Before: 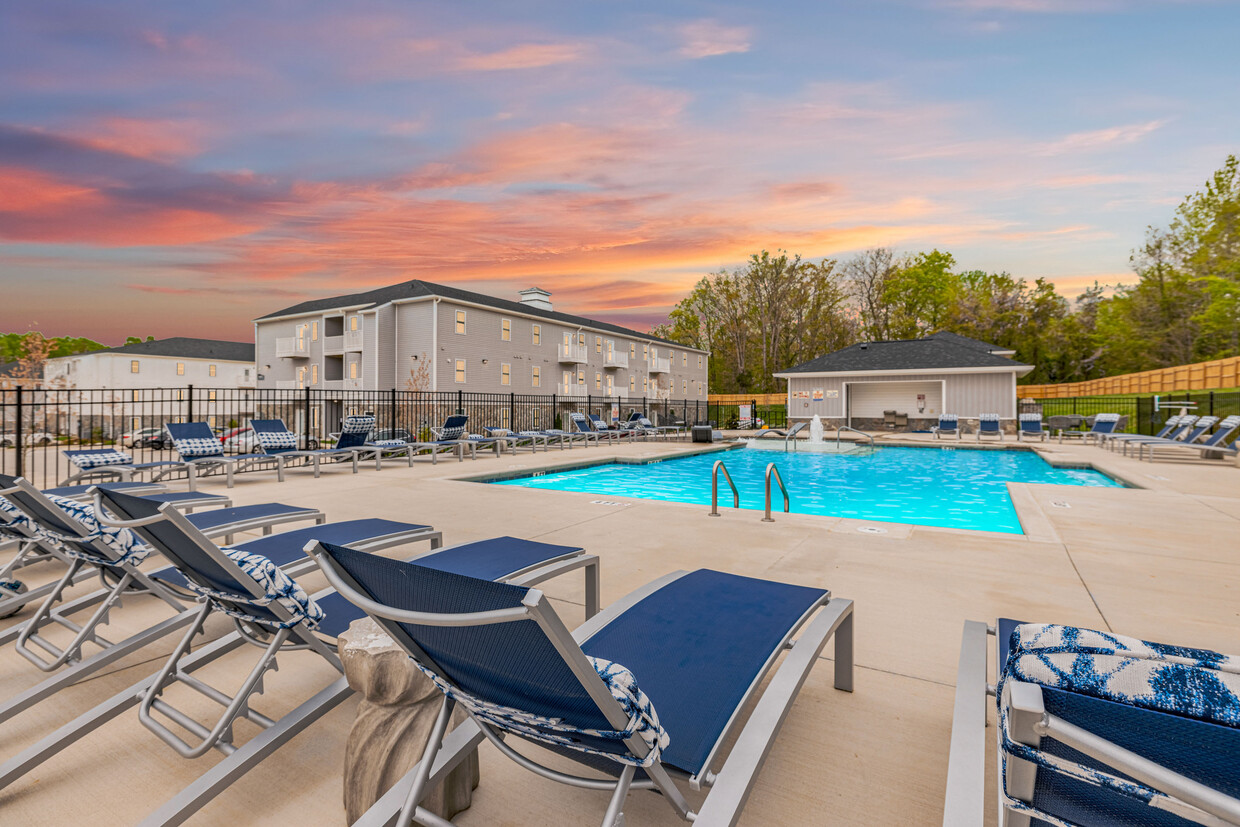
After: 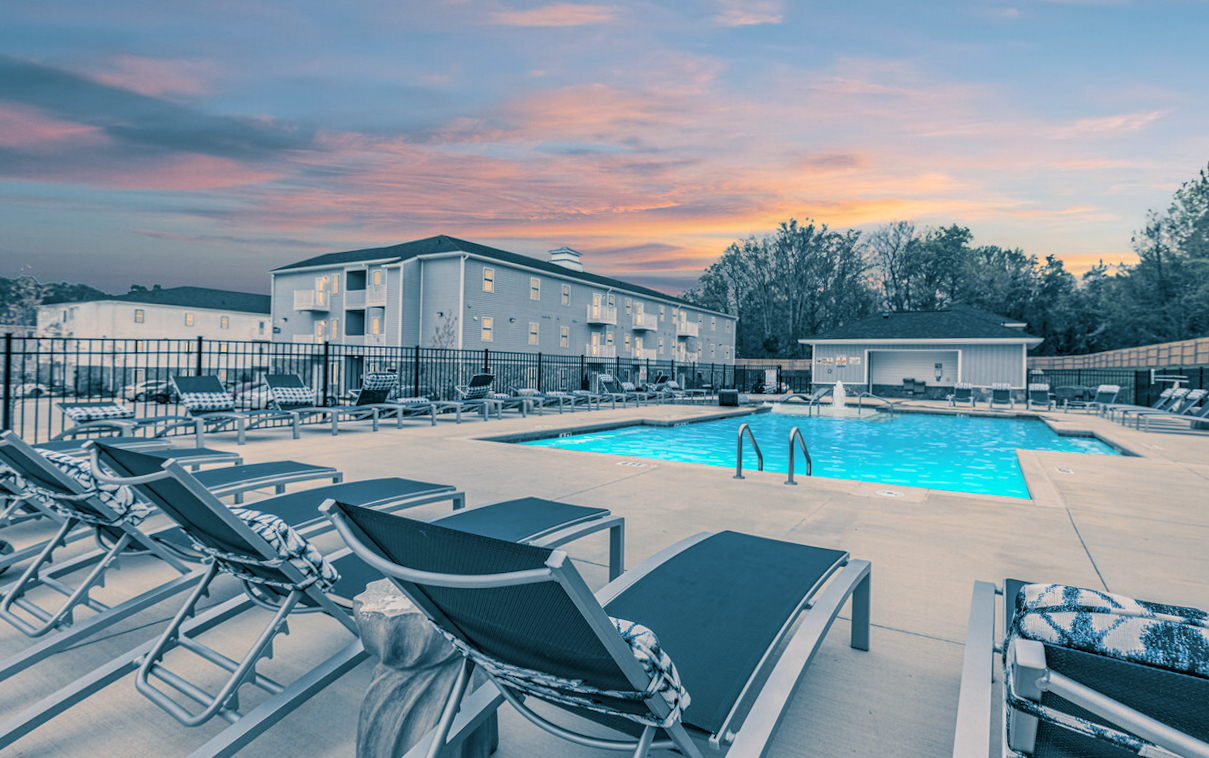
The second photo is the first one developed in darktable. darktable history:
rotate and perspective: rotation 0.679°, lens shift (horizontal) 0.136, crop left 0.009, crop right 0.991, crop top 0.078, crop bottom 0.95
crop and rotate: angle -0.5°
split-toning: shadows › hue 212.4°, balance -70
